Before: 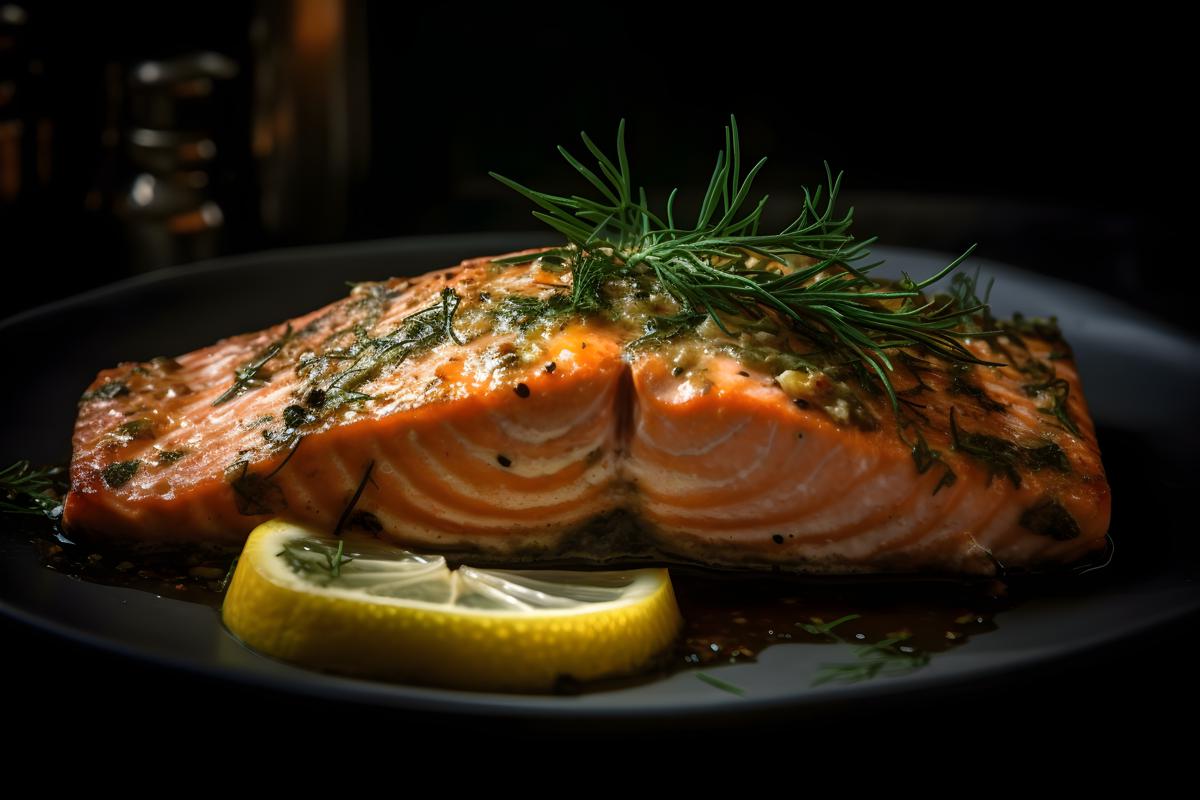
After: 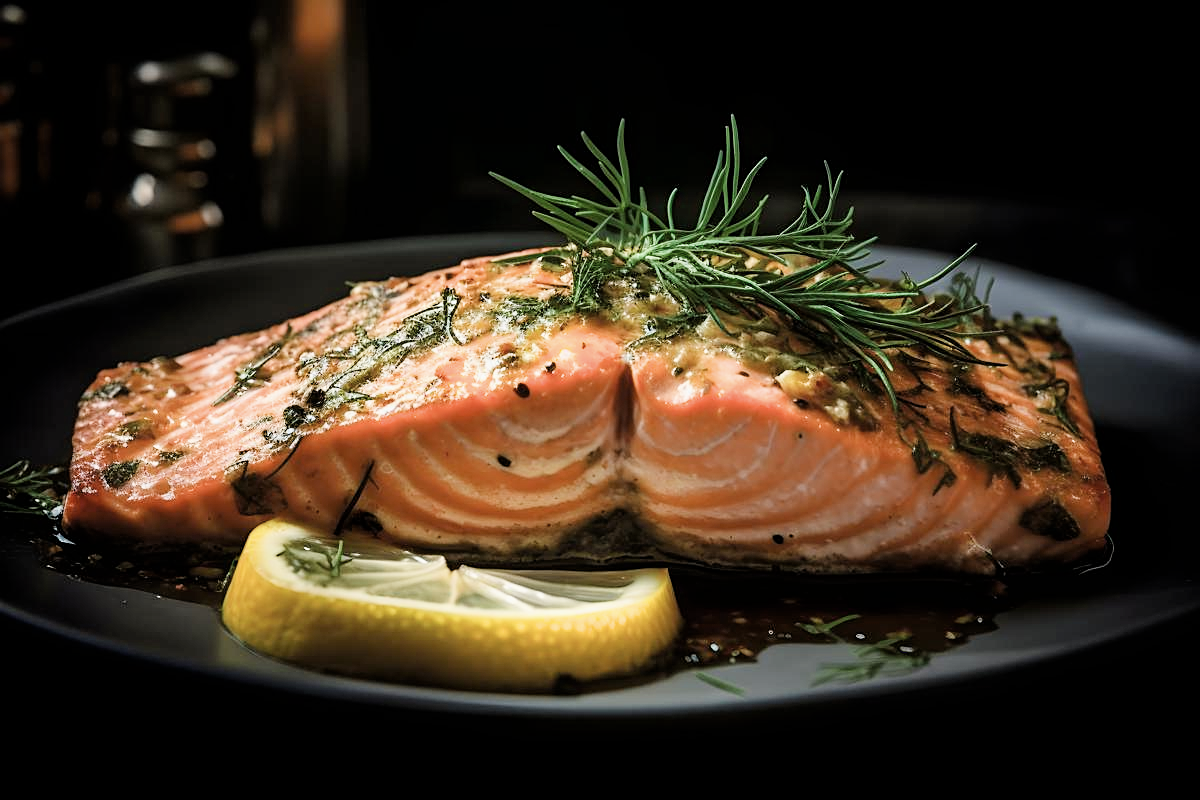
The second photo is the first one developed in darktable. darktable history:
exposure: black level correction 0, exposure 1.405 EV, compensate highlight preservation false
color correction: highlights a* -0.115, highlights b* 0.127
contrast brightness saturation: saturation -0.167
filmic rgb: black relative exposure -7.65 EV, white relative exposure 4.56 EV, hardness 3.61
sharpen: on, module defaults
